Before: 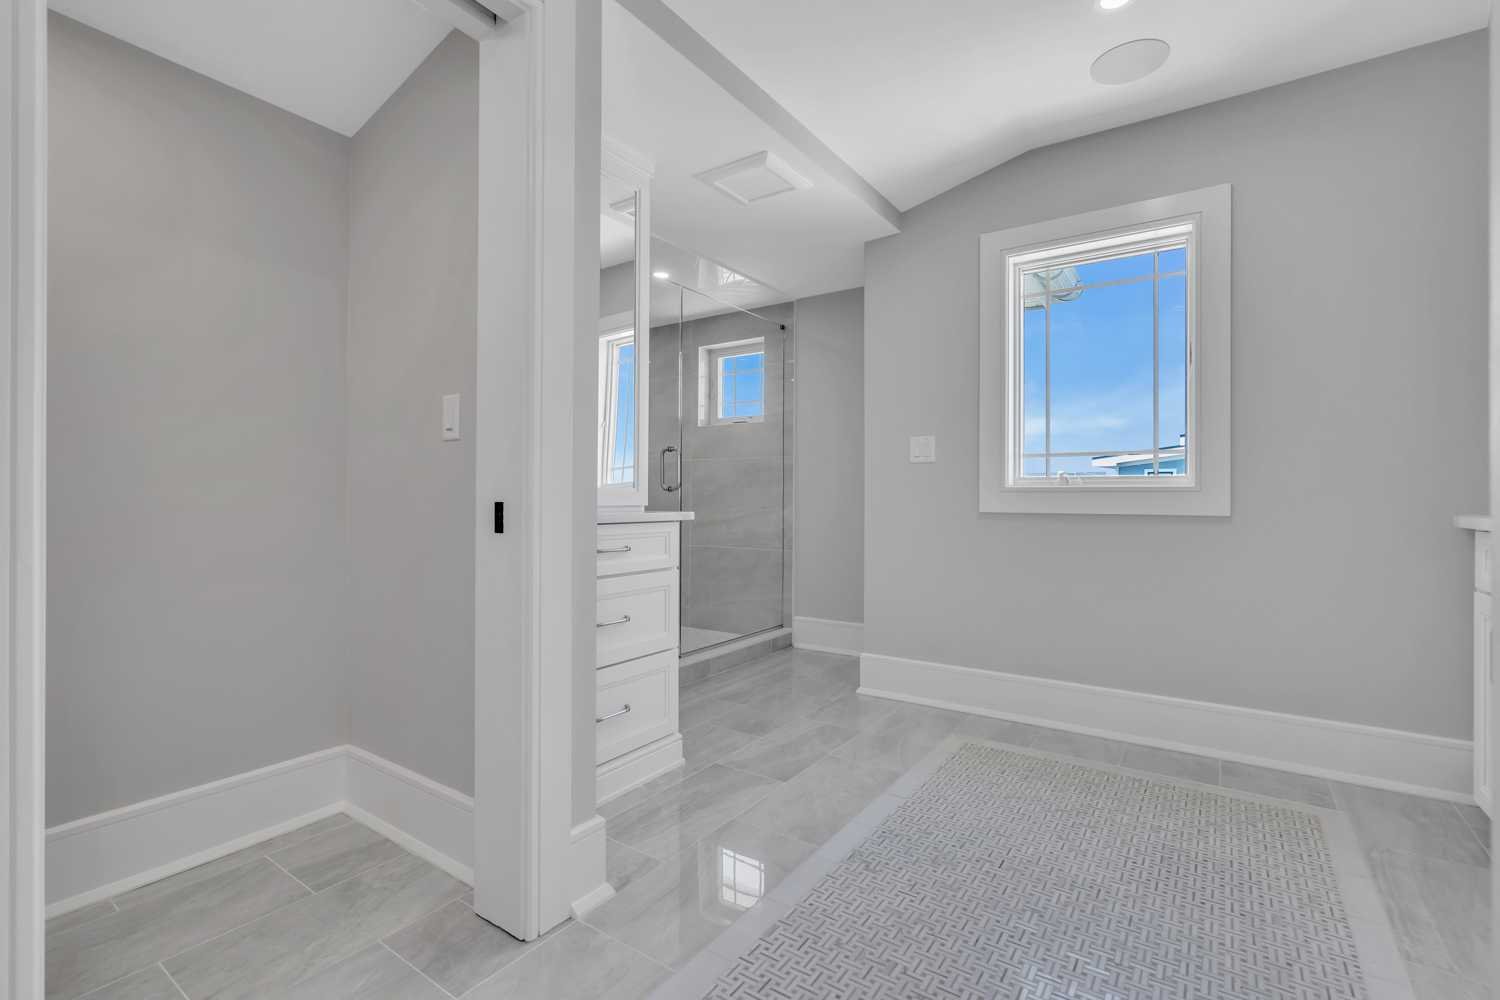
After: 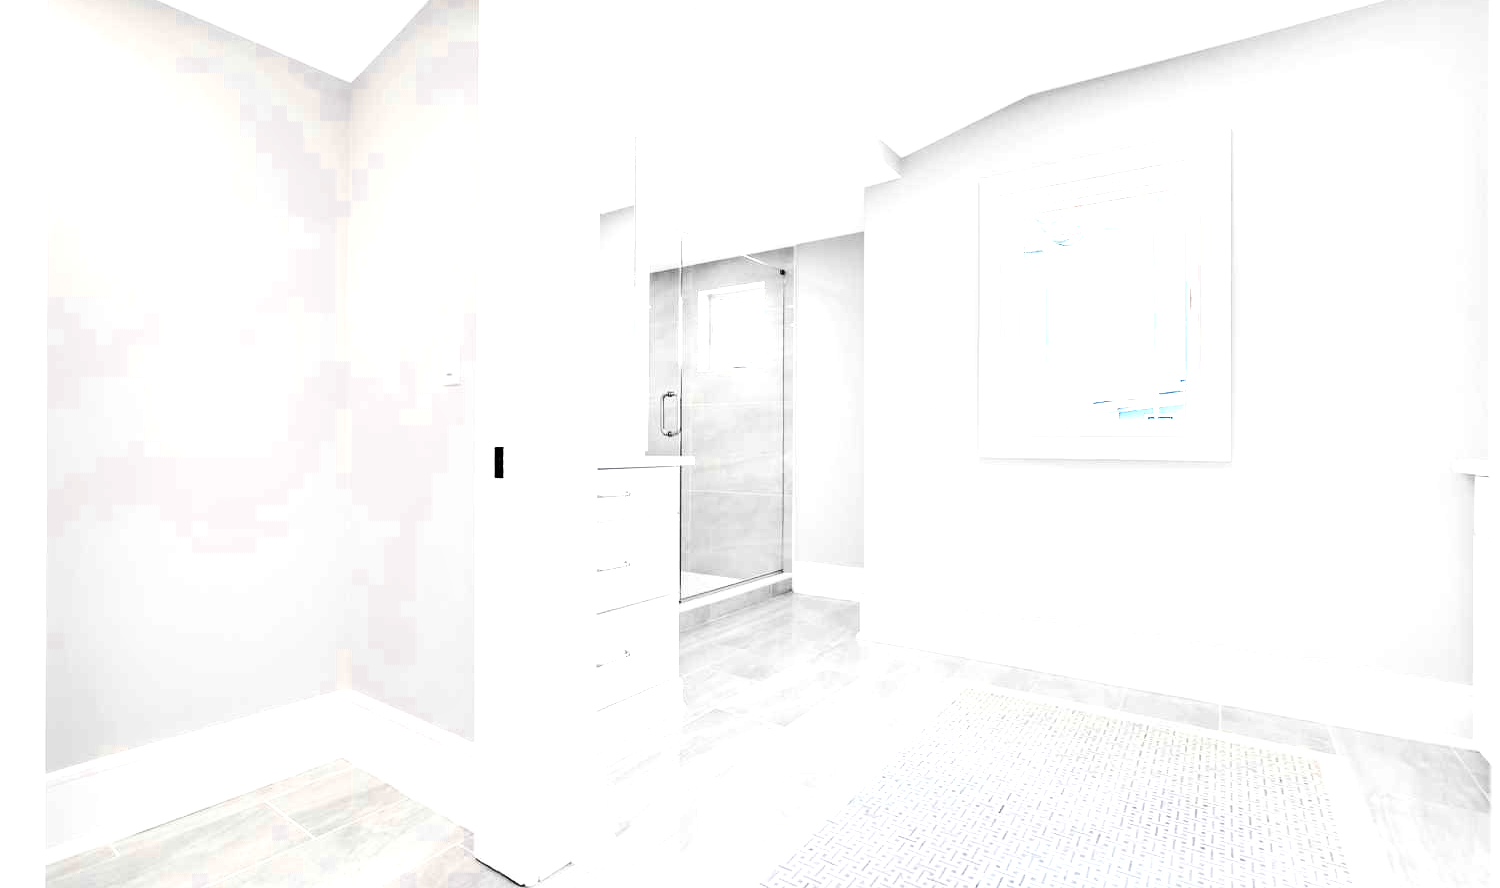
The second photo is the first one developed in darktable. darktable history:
crop and rotate: top 5.537%, bottom 5.589%
tone equalizer: -8 EV -0.783 EV, -7 EV -0.714 EV, -6 EV -0.567 EV, -5 EV -0.421 EV, -3 EV 0.403 EV, -2 EV 0.6 EV, -1 EV 0.683 EV, +0 EV 0.77 EV, edges refinement/feathering 500, mask exposure compensation -1.57 EV, preserve details guided filter
color zones: curves: ch0 [(0.004, 0.306) (0.107, 0.448) (0.252, 0.656) (0.41, 0.398) (0.595, 0.515) (0.768, 0.628)]; ch1 [(0.07, 0.323) (0.151, 0.452) (0.252, 0.608) (0.346, 0.221) (0.463, 0.189) (0.61, 0.368) (0.735, 0.395) (0.921, 0.412)]; ch2 [(0, 0.476) (0.132, 0.512) (0.243, 0.512) (0.397, 0.48) (0.522, 0.376) (0.634, 0.536) (0.761, 0.46)]
contrast brightness saturation: contrast 0.187, brightness -0.113, saturation 0.214
exposure: exposure 1 EV, compensate exposure bias true, compensate highlight preservation false
